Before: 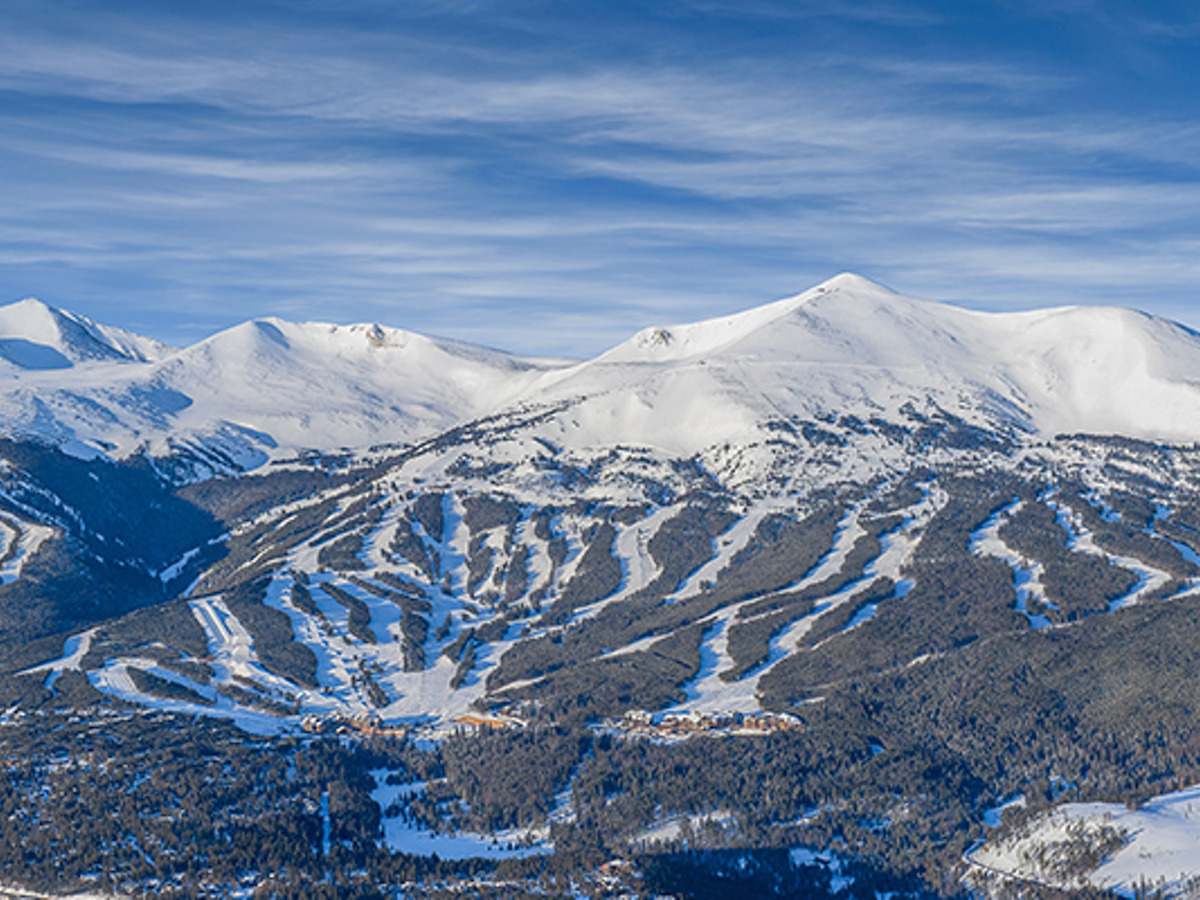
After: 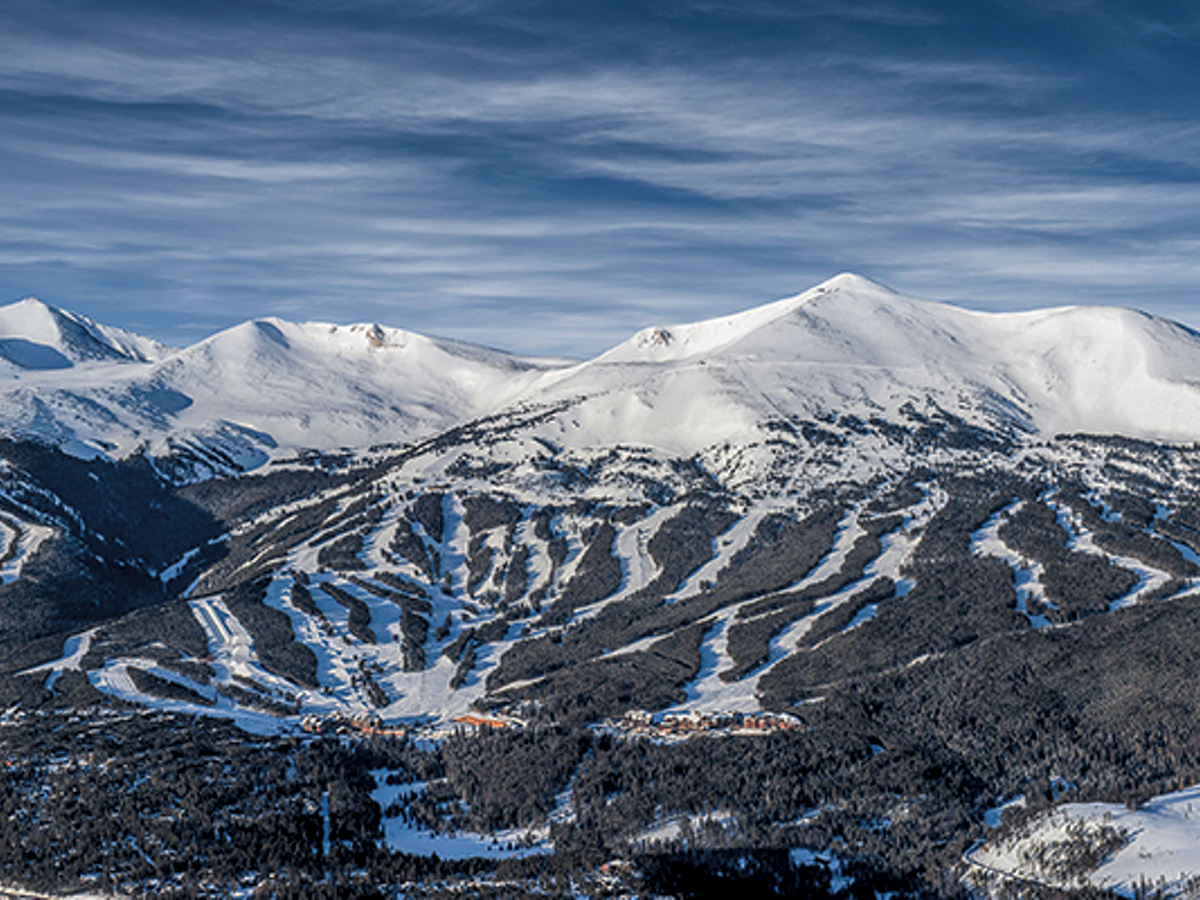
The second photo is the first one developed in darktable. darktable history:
local contrast: on, module defaults
contrast brightness saturation: saturation -0.05
color zones: curves: ch1 [(0.24, 0.629) (0.75, 0.5)]; ch2 [(0.255, 0.454) (0.745, 0.491)], mix 102.12%
levels: levels [0.116, 0.574, 1]
